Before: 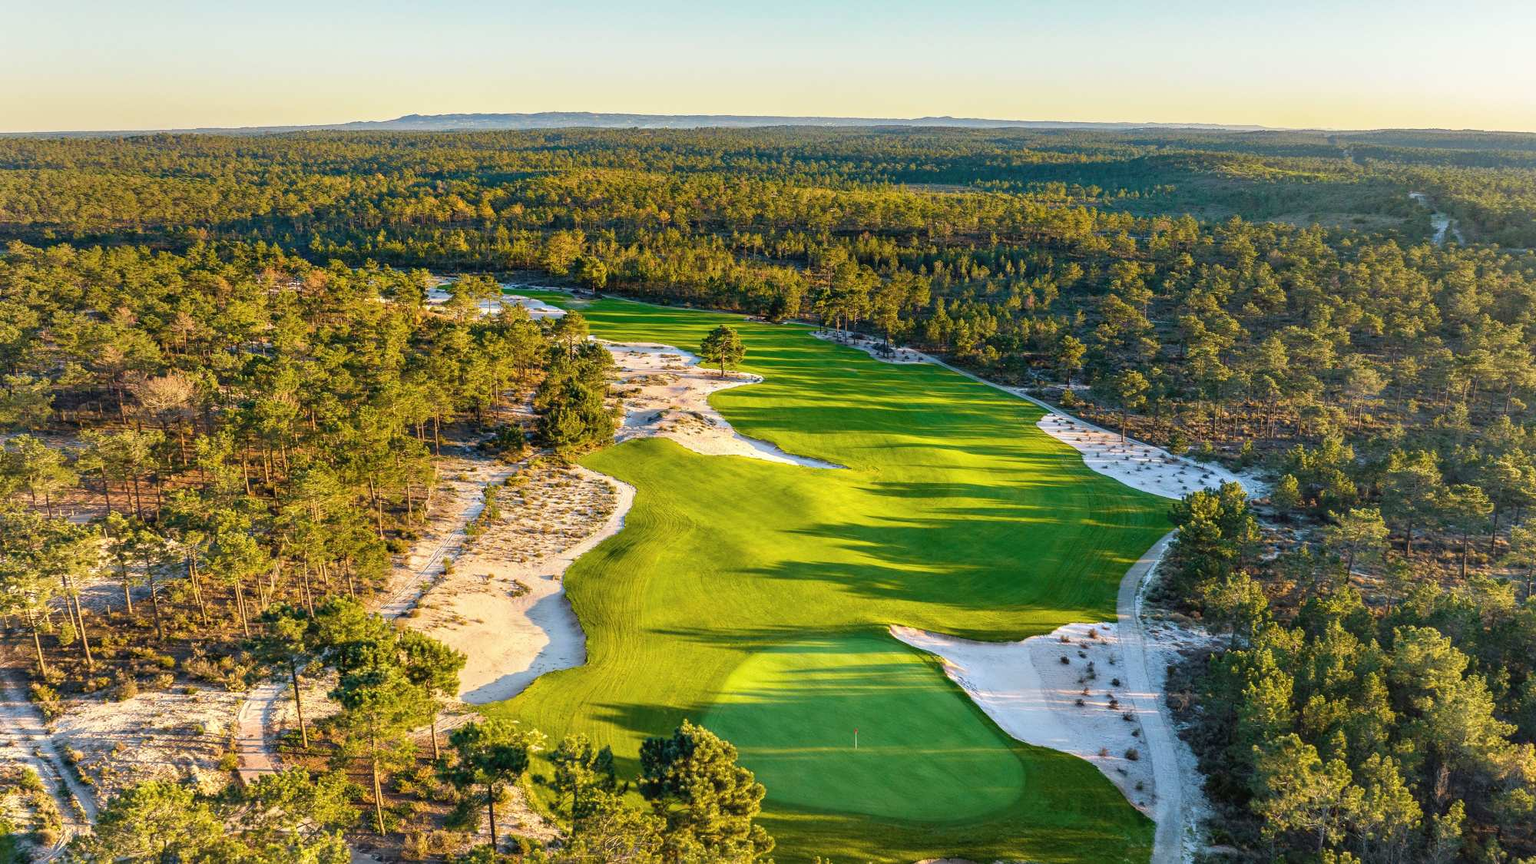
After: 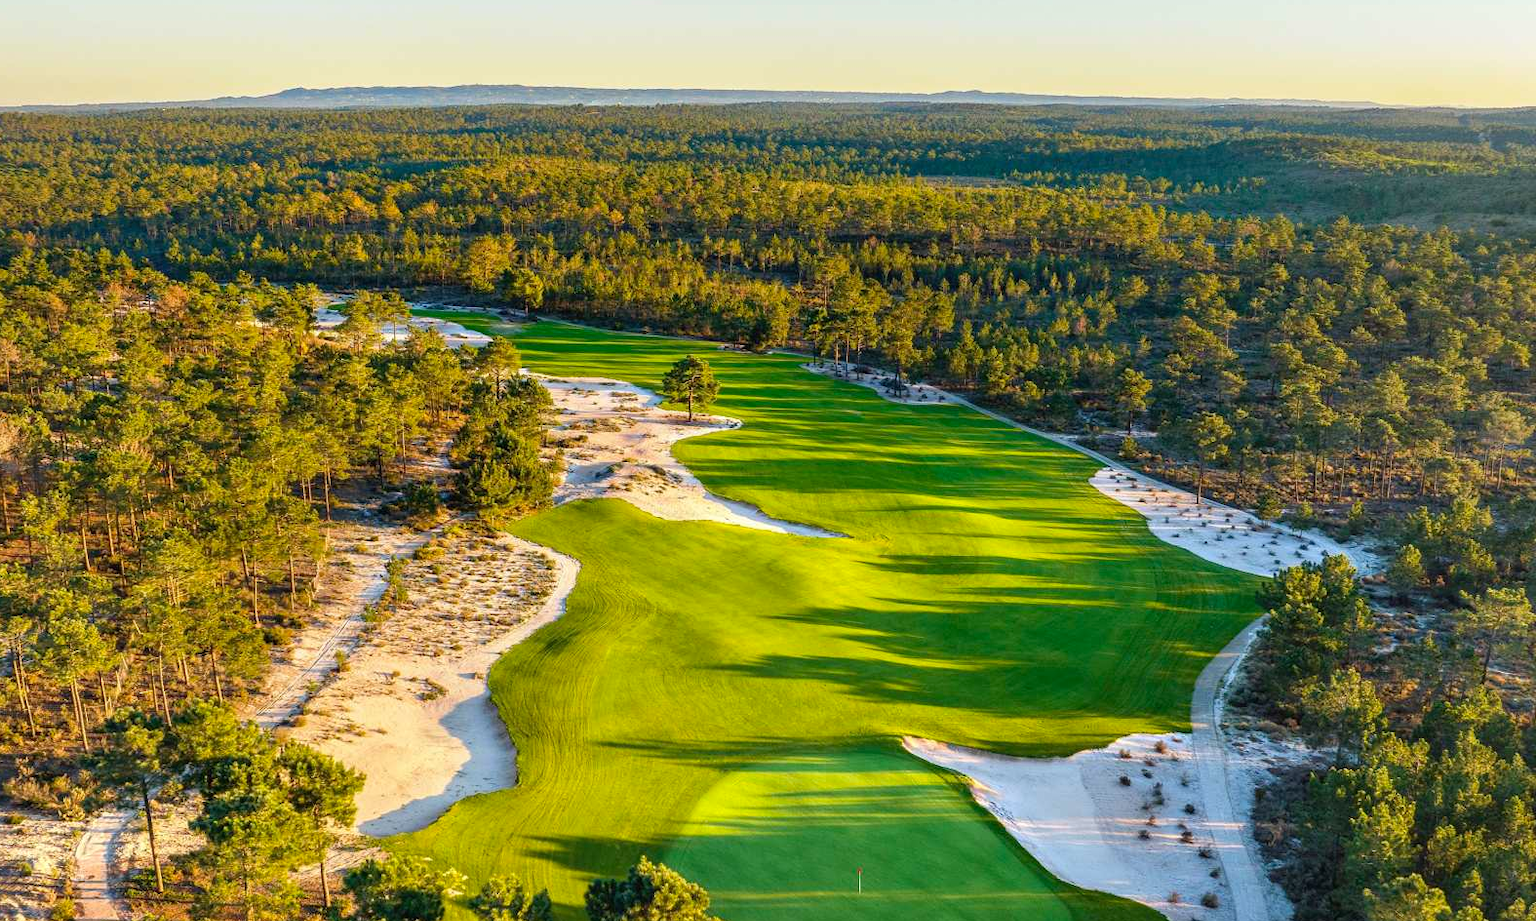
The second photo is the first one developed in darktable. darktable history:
crop: left 11.652%, top 5.311%, right 9.557%, bottom 10.652%
contrast brightness saturation: saturation 0.124
